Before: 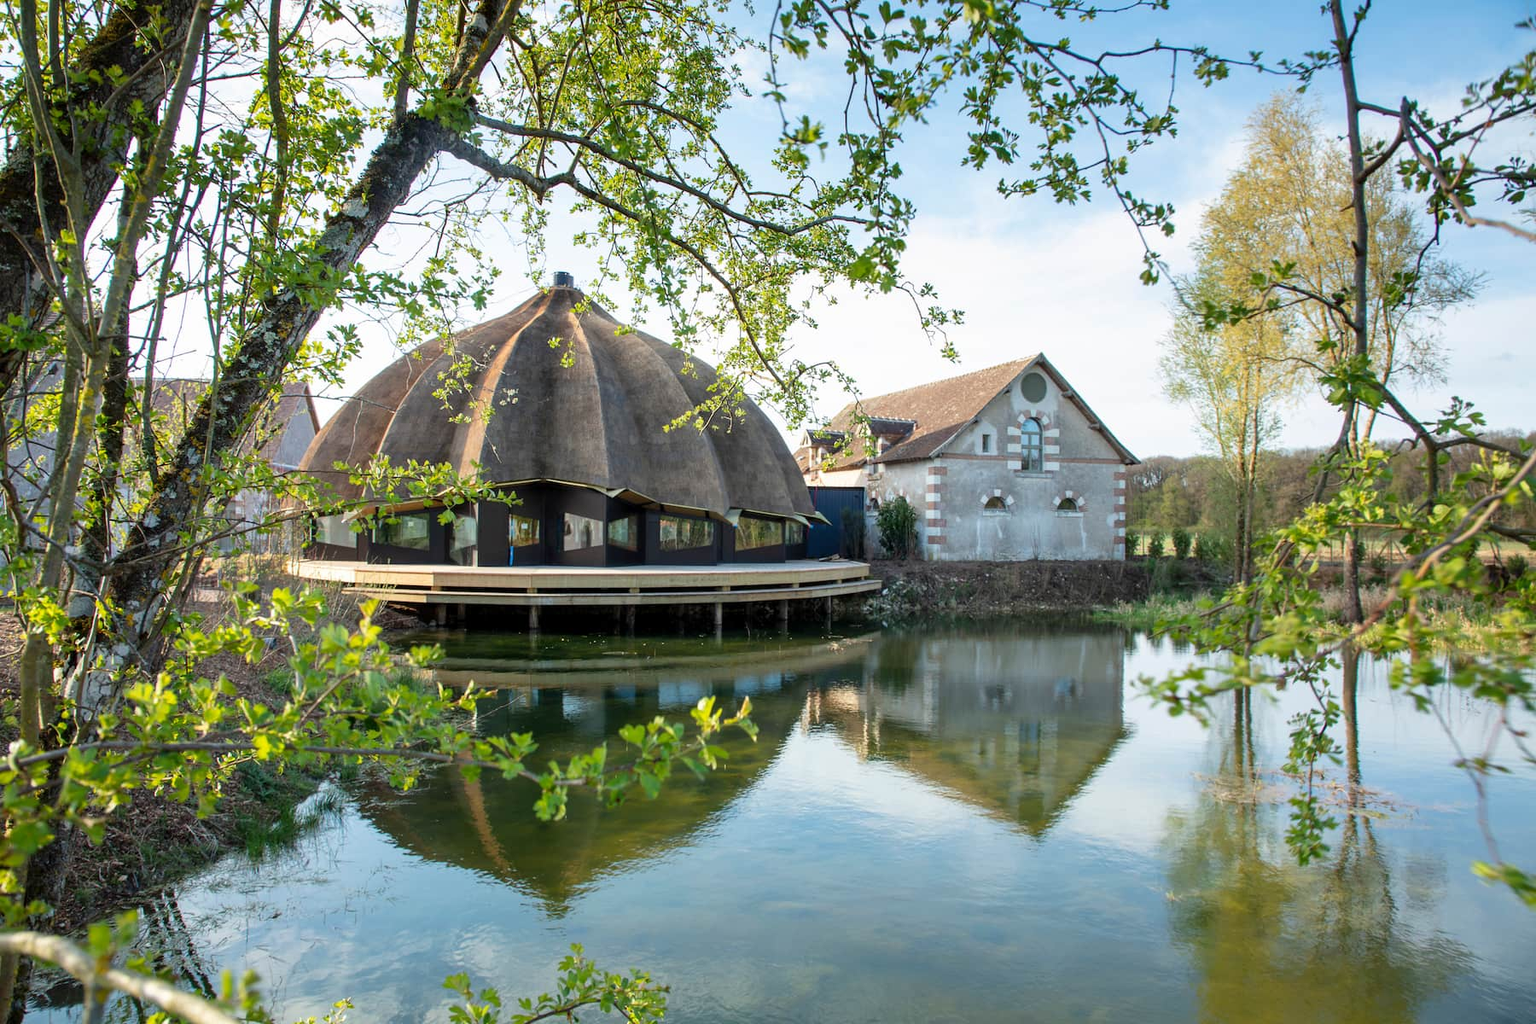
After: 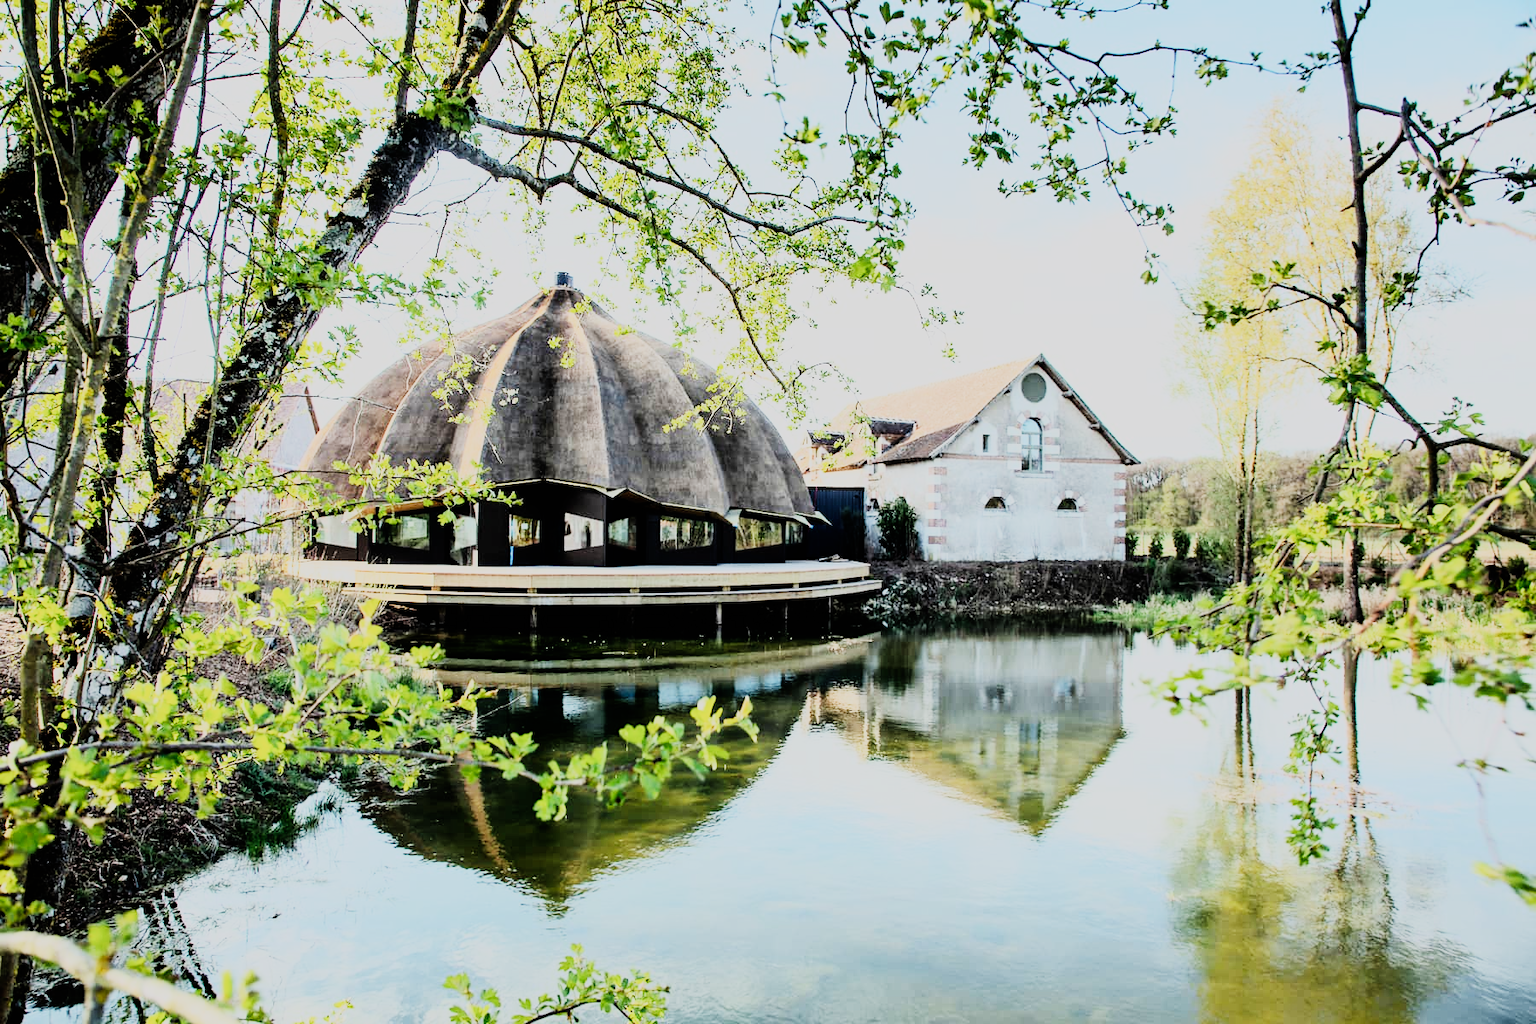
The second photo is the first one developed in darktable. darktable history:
rgb curve: curves: ch0 [(0, 0) (0.21, 0.15) (0.24, 0.21) (0.5, 0.75) (0.75, 0.96) (0.89, 0.99) (1, 1)]; ch1 [(0, 0.02) (0.21, 0.13) (0.25, 0.2) (0.5, 0.67) (0.75, 0.9) (0.89, 0.97) (1, 1)]; ch2 [(0, 0.02) (0.21, 0.13) (0.25, 0.2) (0.5, 0.67) (0.75, 0.9) (0.89, 0.97) (1, 1)], compensate middle gray true
sigmoid: skew -0.2, preserve hue 0%, red attenuation 0.1, red rotation 0.035, green attenuation 0.1, green rotation -0.017, blue attenuation 0.15, blue rotation -0.052, base primaries Rec2020
